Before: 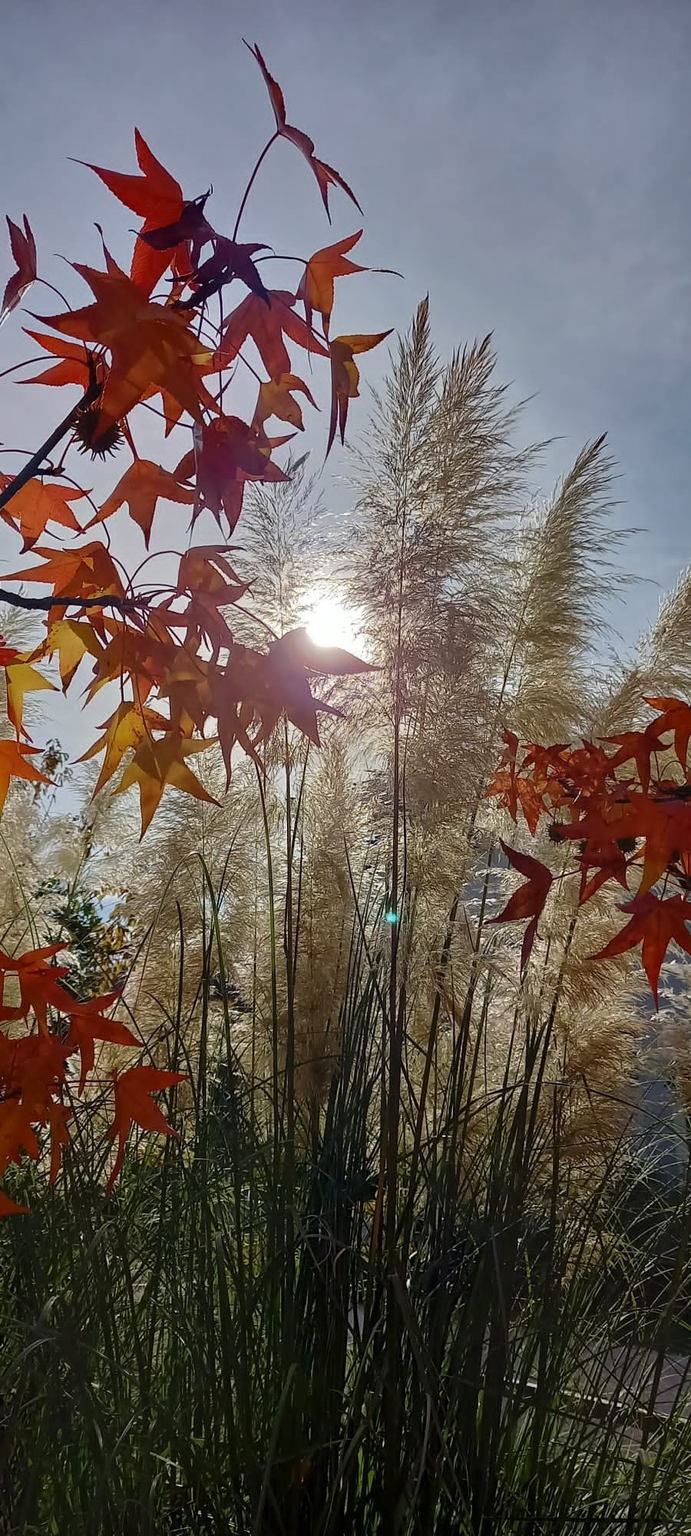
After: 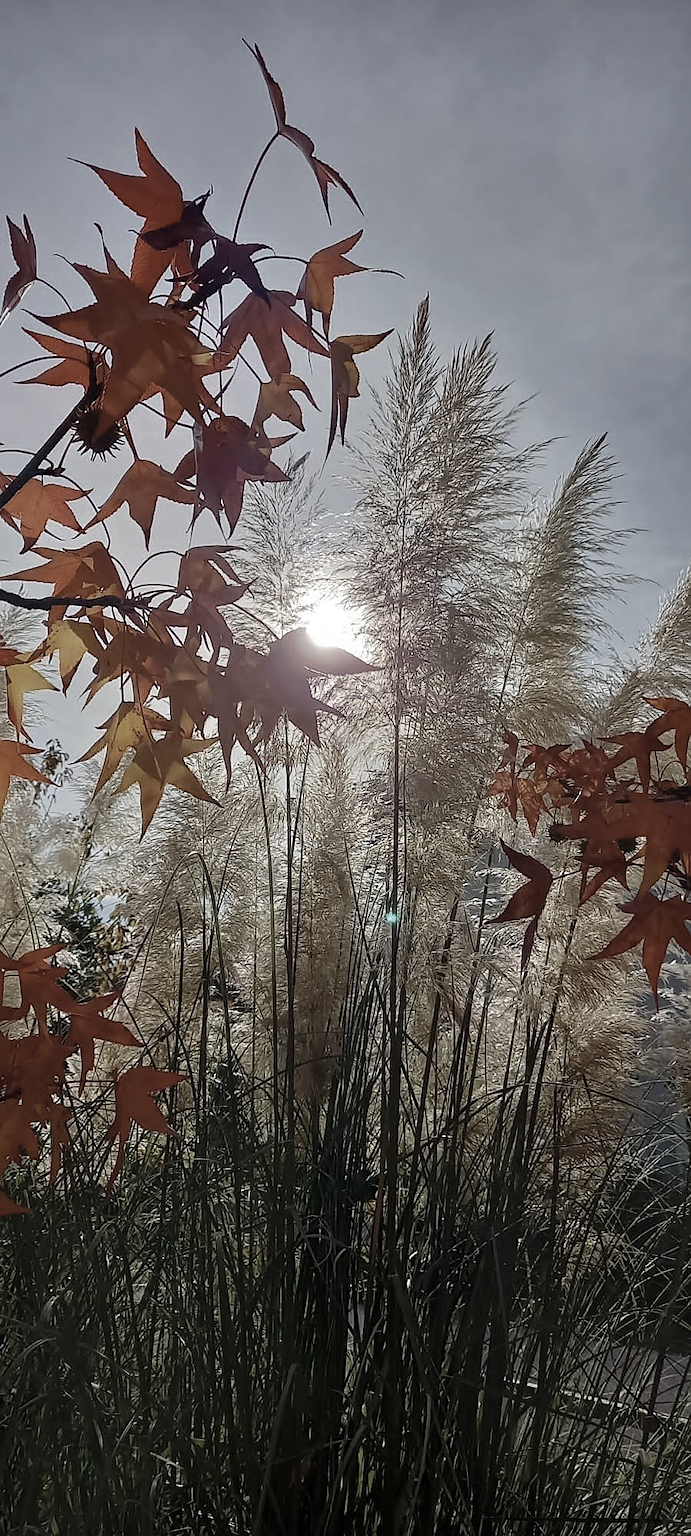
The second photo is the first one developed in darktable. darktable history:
rotate and perspective: crop left 0, crop top 0
sharpen: radius 0.969, amount 0.604
color correction: saturation 0.5
